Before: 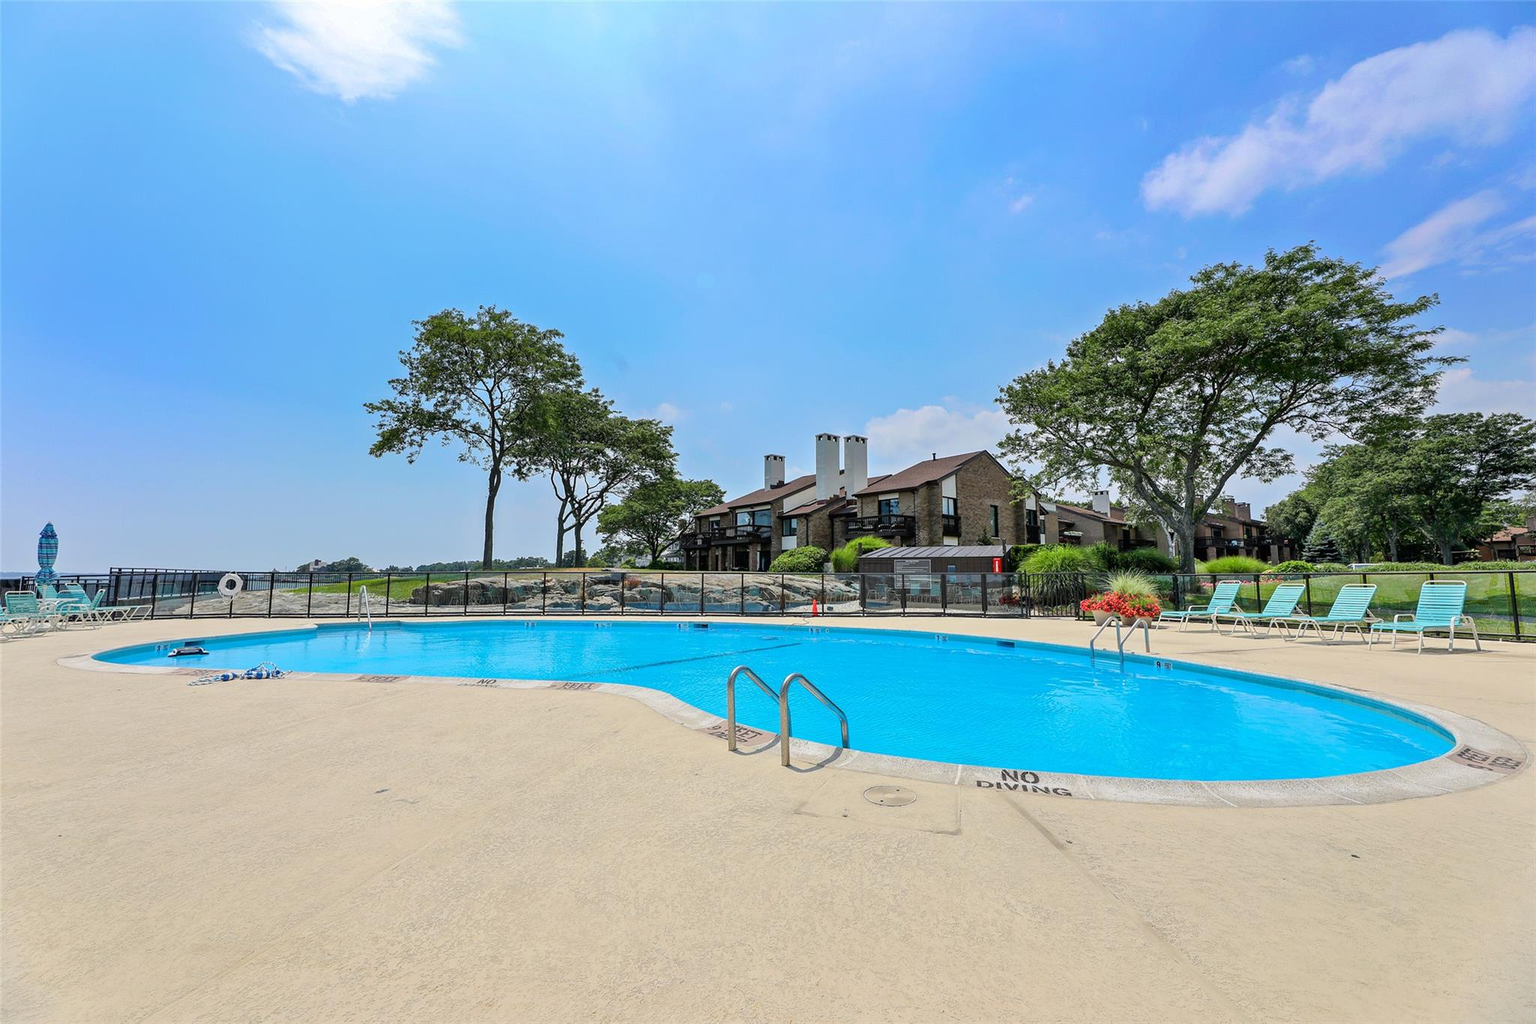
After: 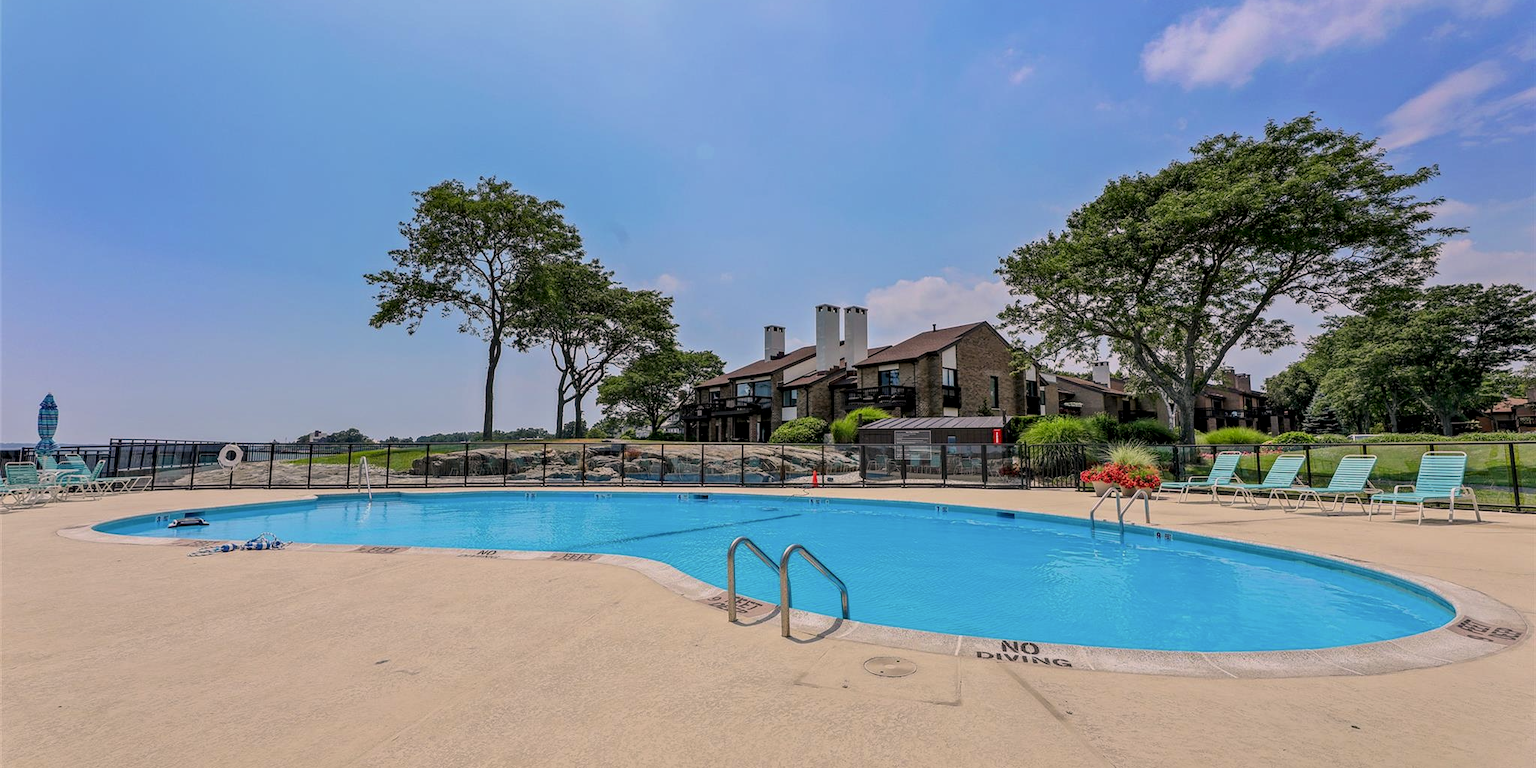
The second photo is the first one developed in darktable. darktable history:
color correction: highlights a* 7.85, highlights b* 4.3
exposure: exposure -0.401 EV, compensate highlight preservation false
local contrast: on, module defaults
crop and rotate: top 12.641%, bottom 12.246%
